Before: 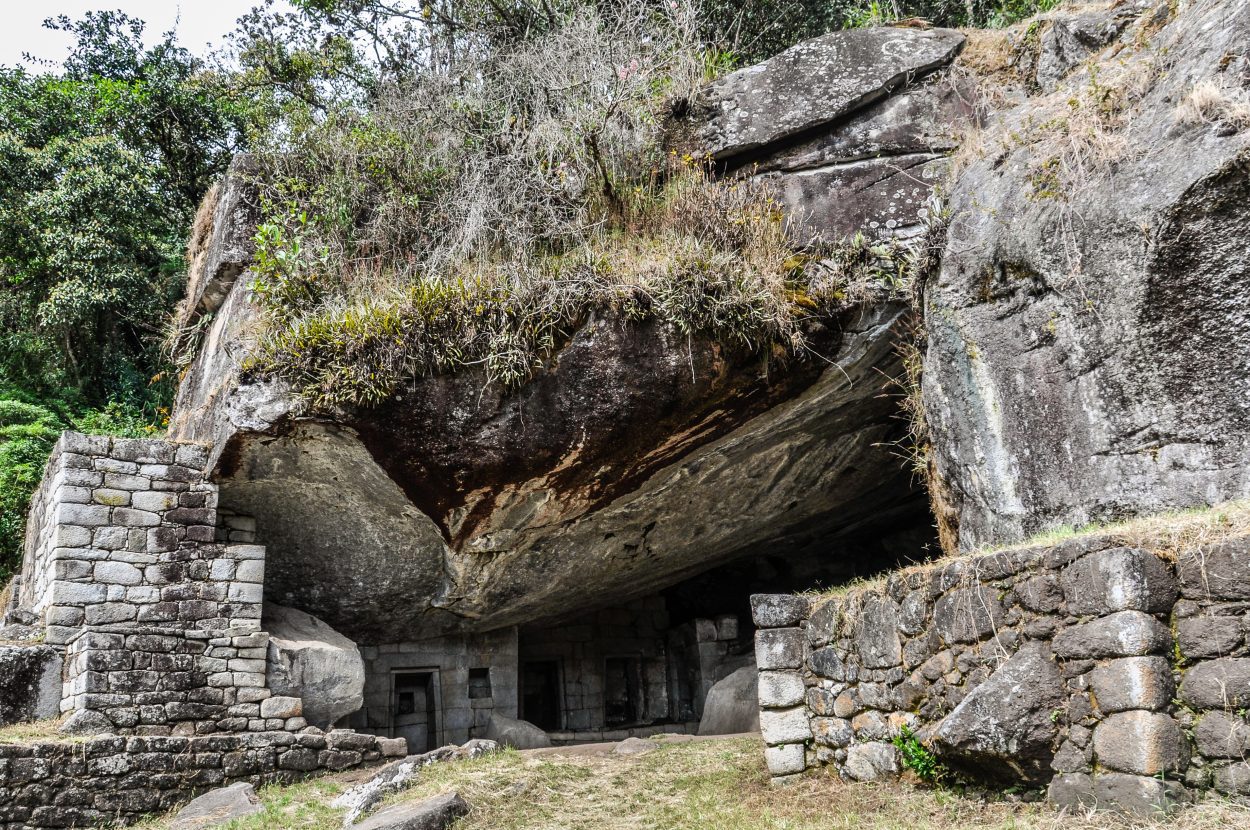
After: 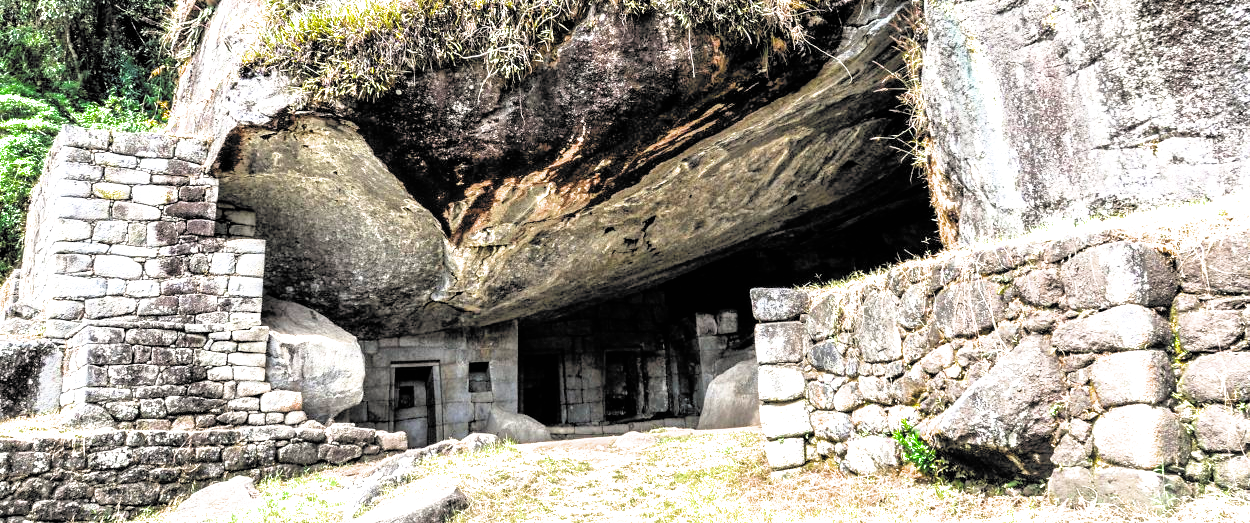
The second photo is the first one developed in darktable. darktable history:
shadows and highlights: on, module defaults
crop and rotate: top 36.898%
tone equalizer: -8 EV -0.77 EV, -7 EV -0.696 EV, -6 EV -0.581 EV, -5 EV -0.422 EV, -3 EV 0.391 EV, -2 EV 0.6 EV, -1 EV 0.685 EV, +0 EV 0.749 EV, smoothing diameter 24.78%, edges refinement/feathering 11.22, preserve details guided filter
exposure: black level correction 0, exposure 1.287 EV, compensate highlight preservation false
filmic rgb: black relative exposure -5.14 EV, white relative exposure 3.5 EV, hardness 3.18, contrast 1.201, highlights saturation mix -49.22%, color science v6 (2022), iterations of high-quality reconstruction 0
